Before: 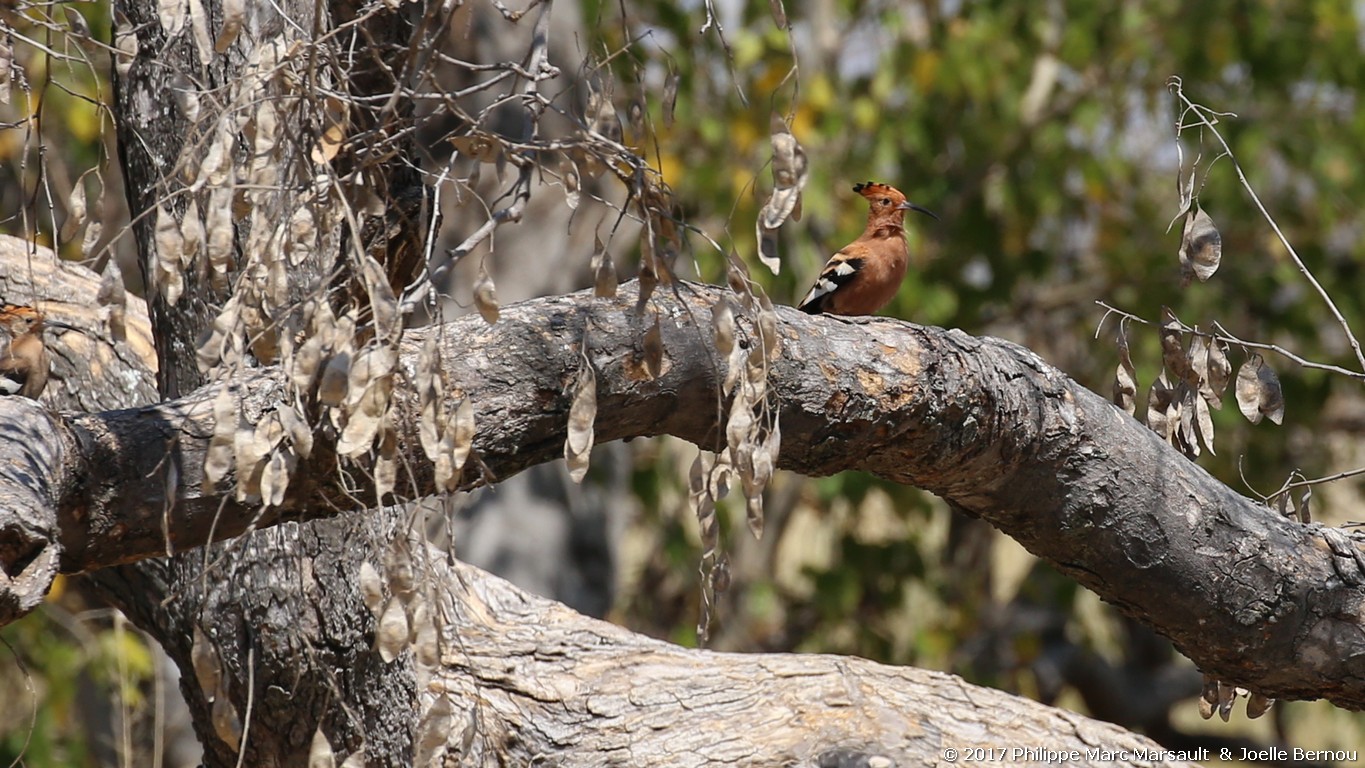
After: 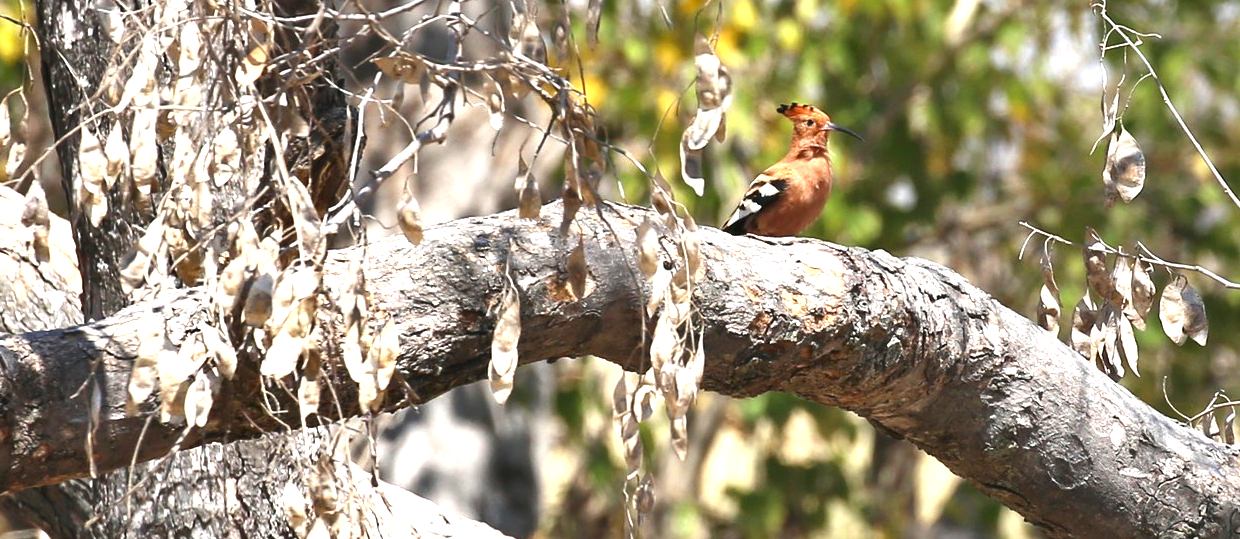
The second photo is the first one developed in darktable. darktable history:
shadows and highlights: shadows 53, soften with gaussian
exposure: black level correction 0, exposure 1.2 EV, compensate exposure bias true, compensate highlight preservation false
crop: left 5.596%, top 10.314%, right 3.534%, bottom 19.395%
